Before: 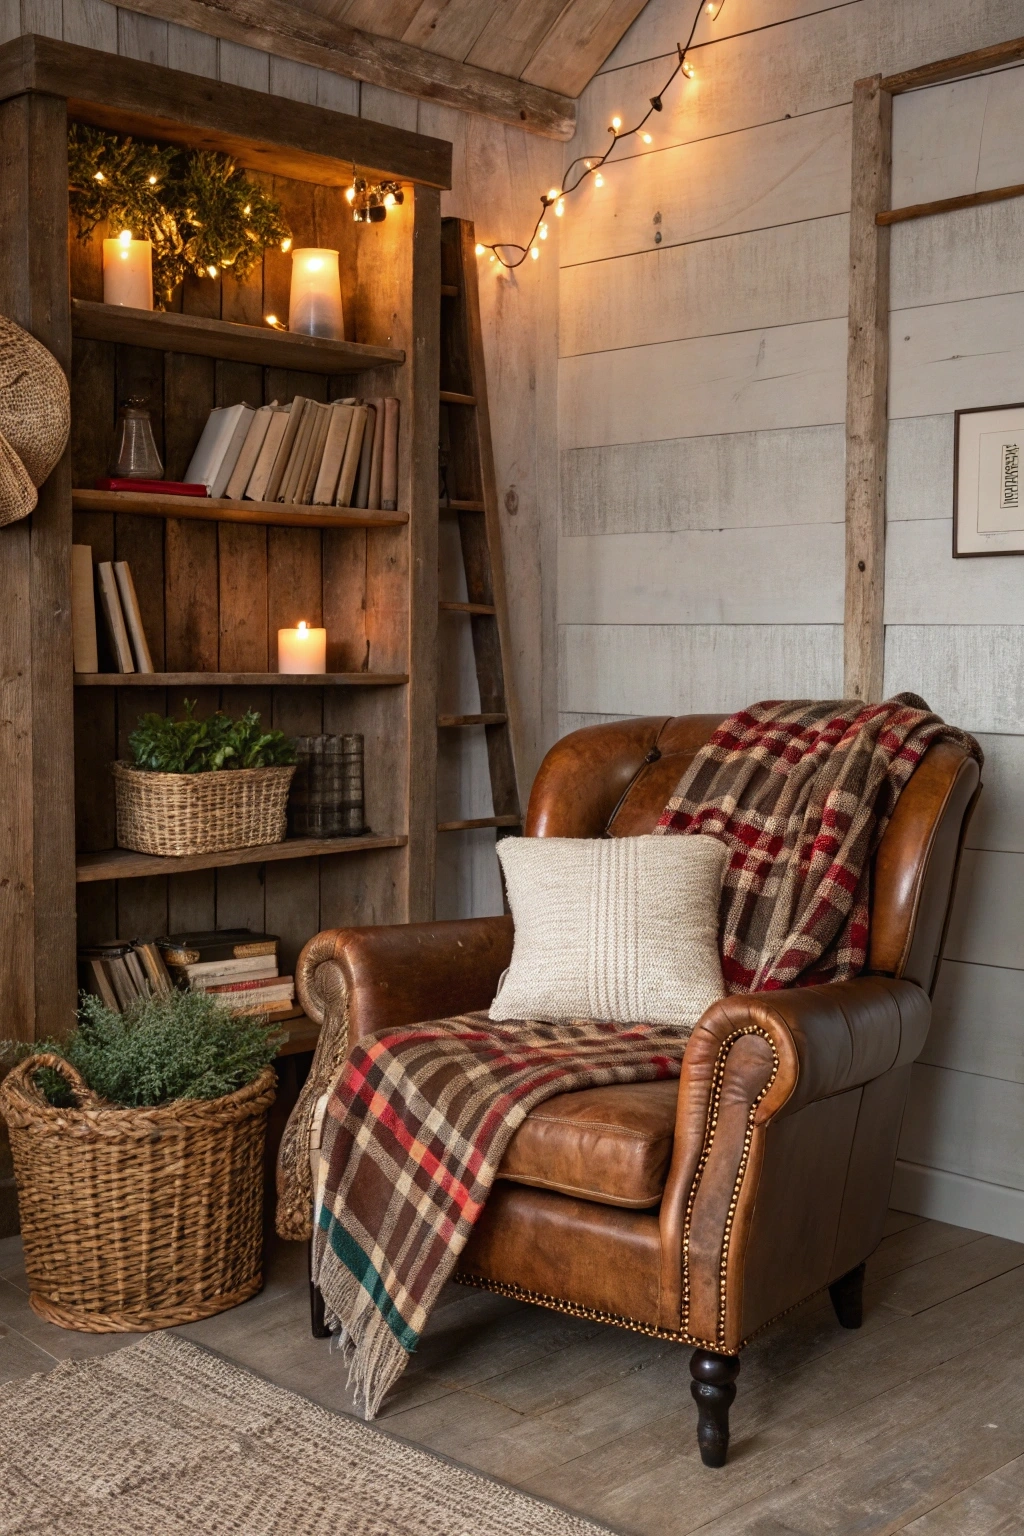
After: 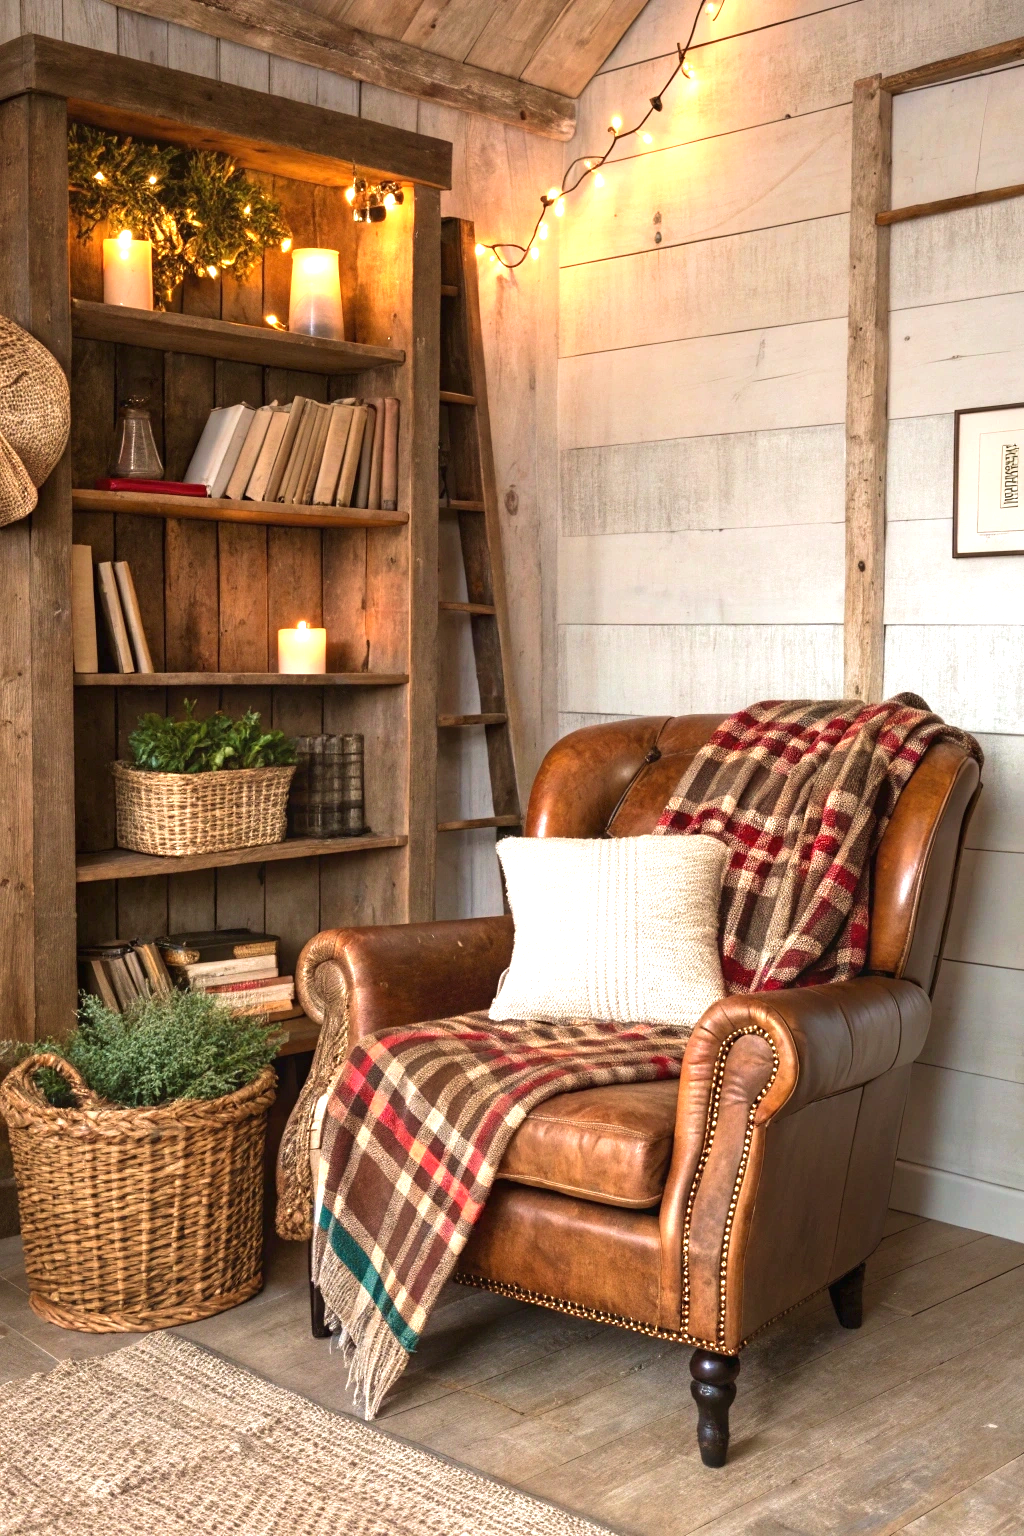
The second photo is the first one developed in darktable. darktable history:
velvia: on, module defaults
exposure: black level correction 0, exposure 1.1 EV, compensate exposure bias true, compensate highlight preservation false
